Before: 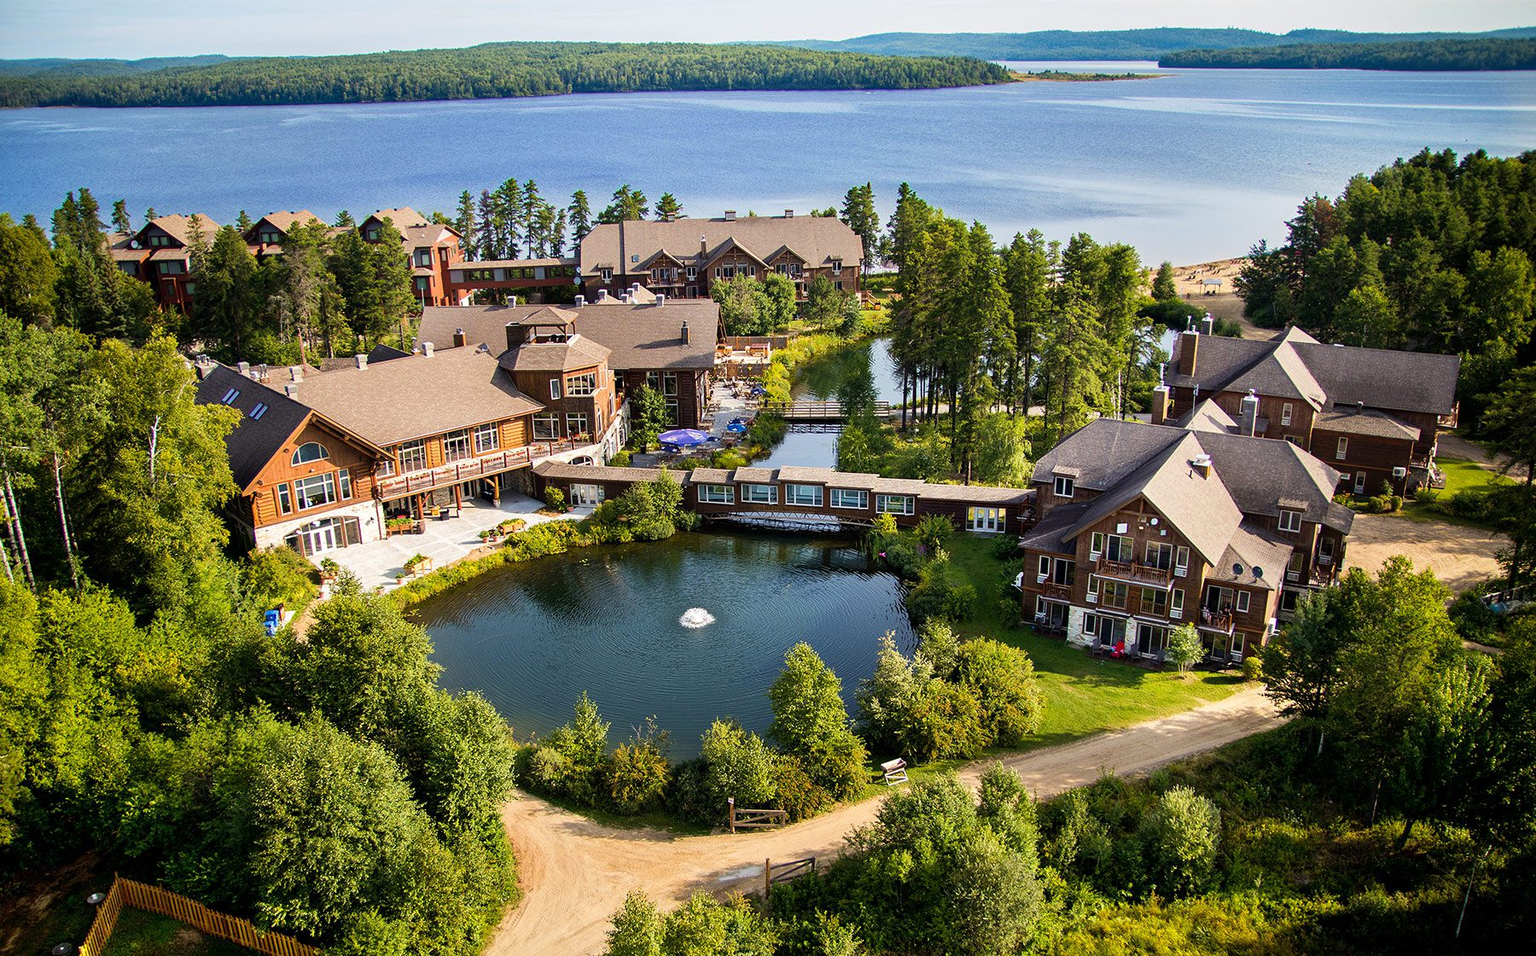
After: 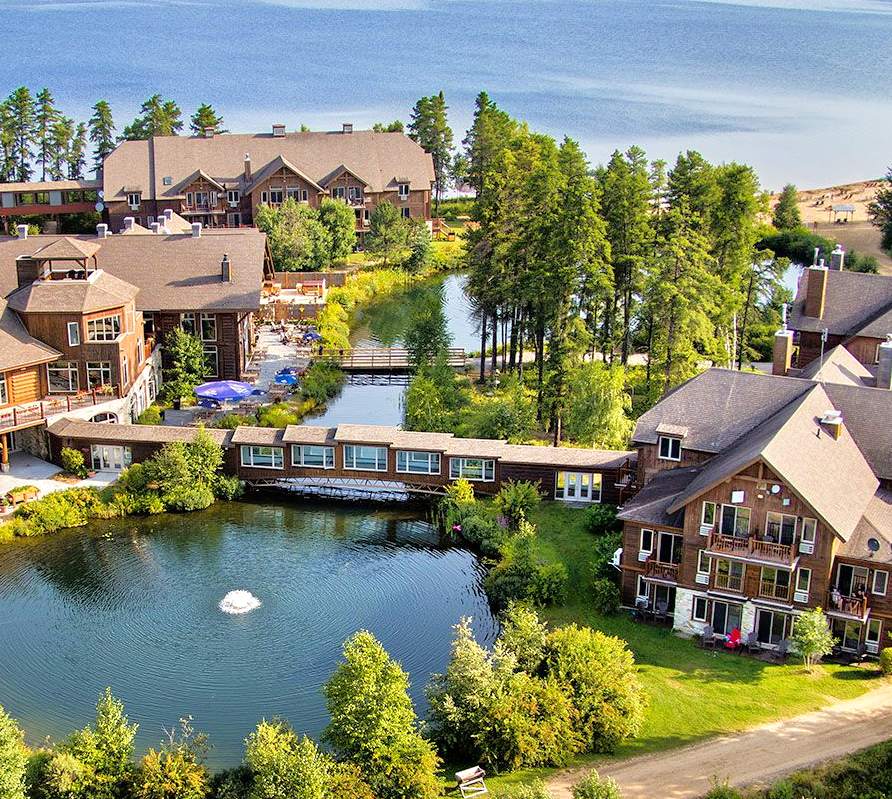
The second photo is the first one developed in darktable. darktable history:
tone equalizer: -7 EV 0.15 EV, -6 EV 0.6 EV, -5 EV 1.15 EV, -4 EV 1.33 EV, -3 EV 1.15 EV, -2 EV 0.6 EV, -1 EV 0.15 EV, mask exposure compensation -0.5 EV
crop: left 32.075%, top 10.976%, right 18.355%, bottom 17.596%
